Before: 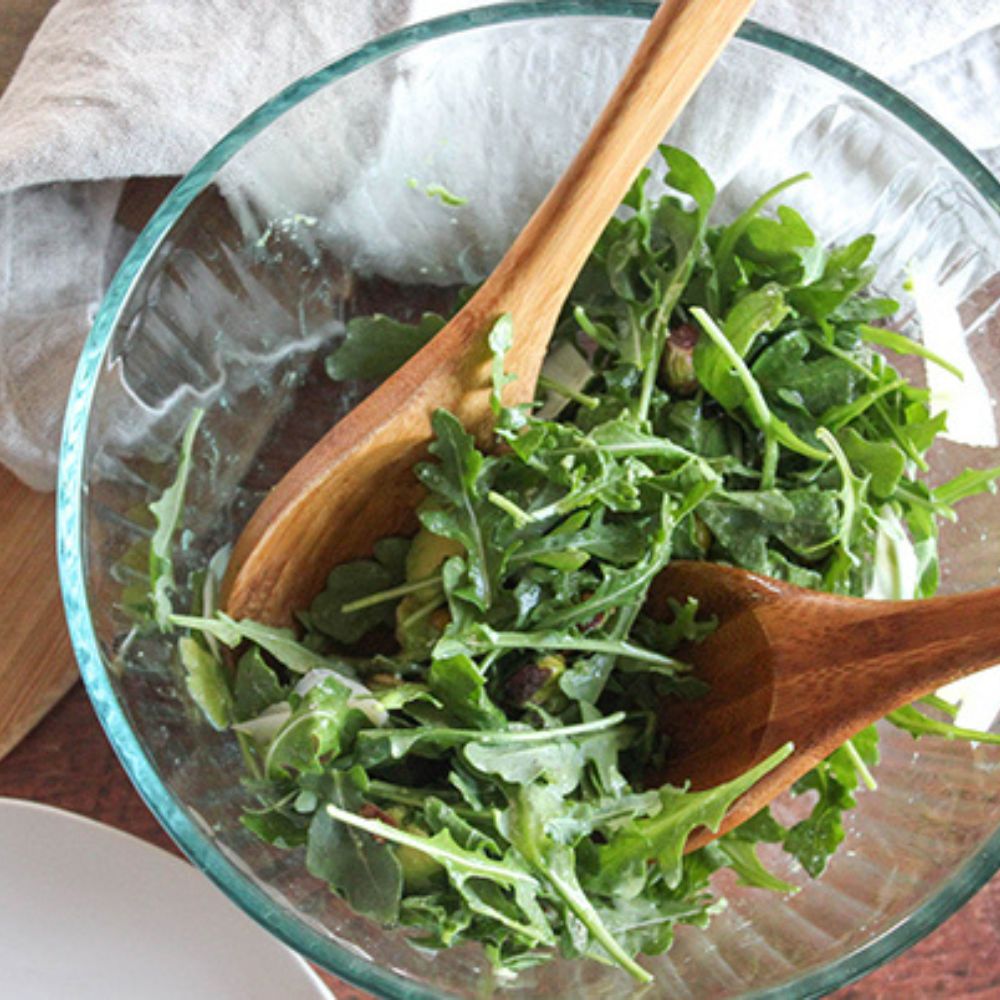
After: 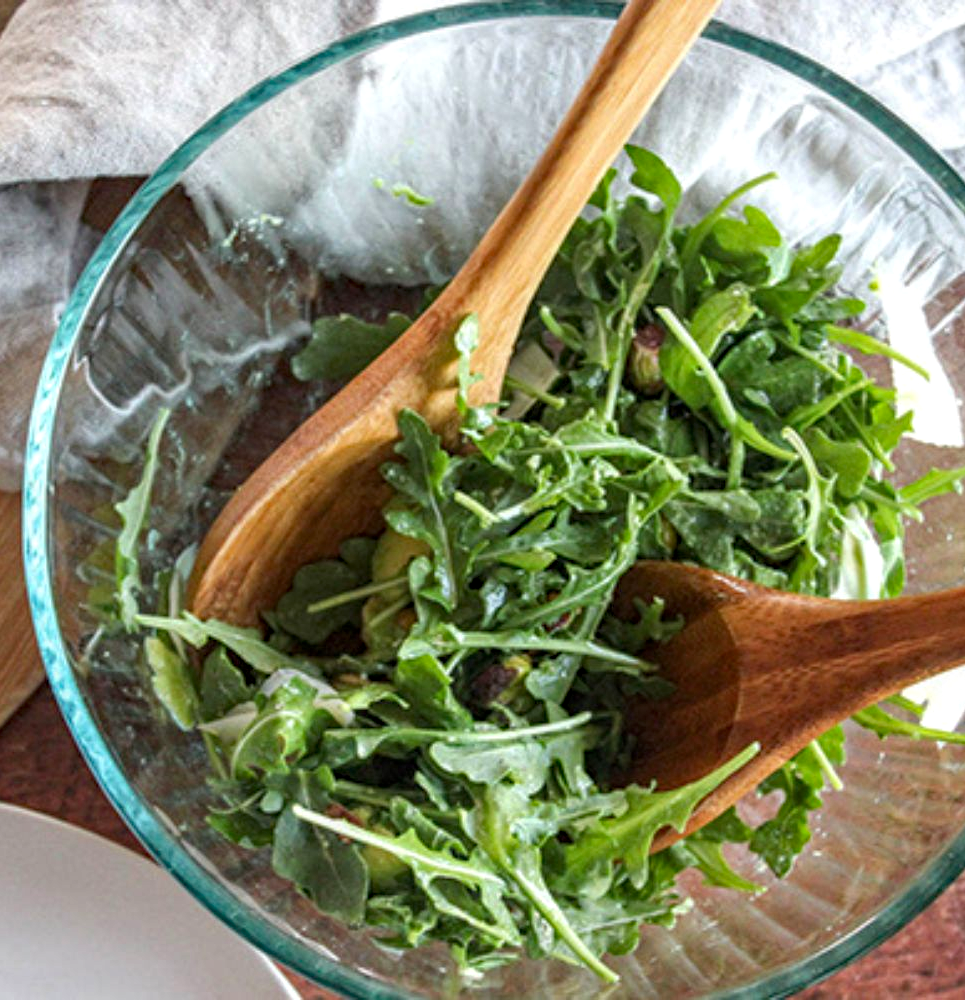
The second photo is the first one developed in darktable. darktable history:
crop and rotate: left 3.461%
local contrast: on, module defaults
haze removal: strength 0.29, distance 0.257, adaptive false
